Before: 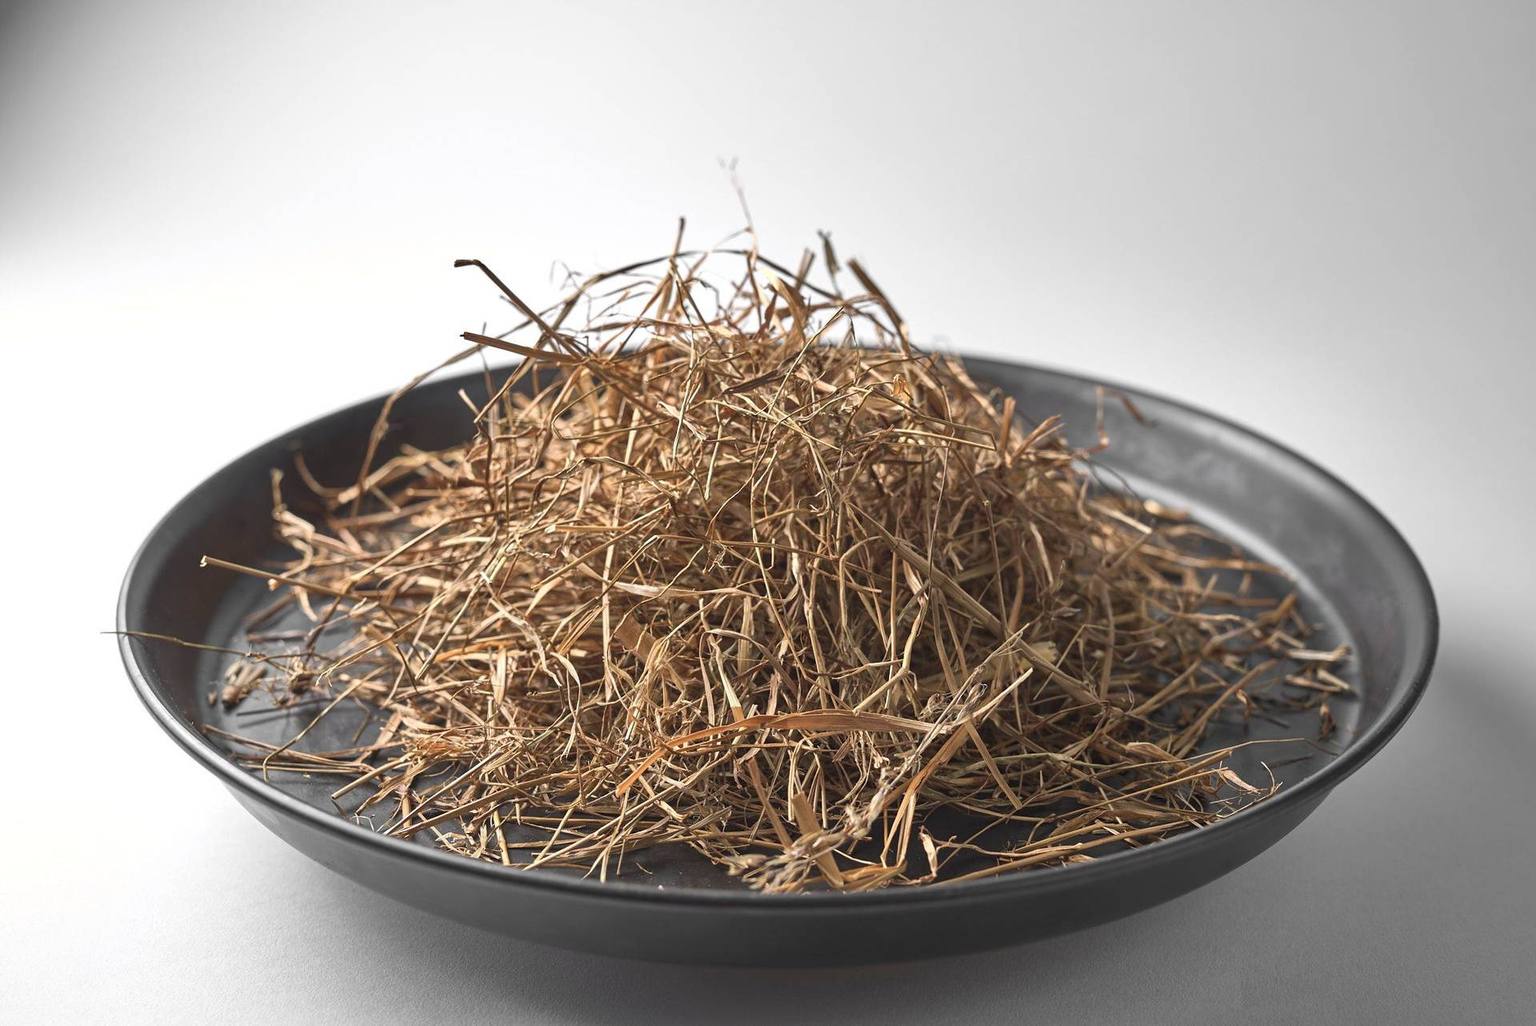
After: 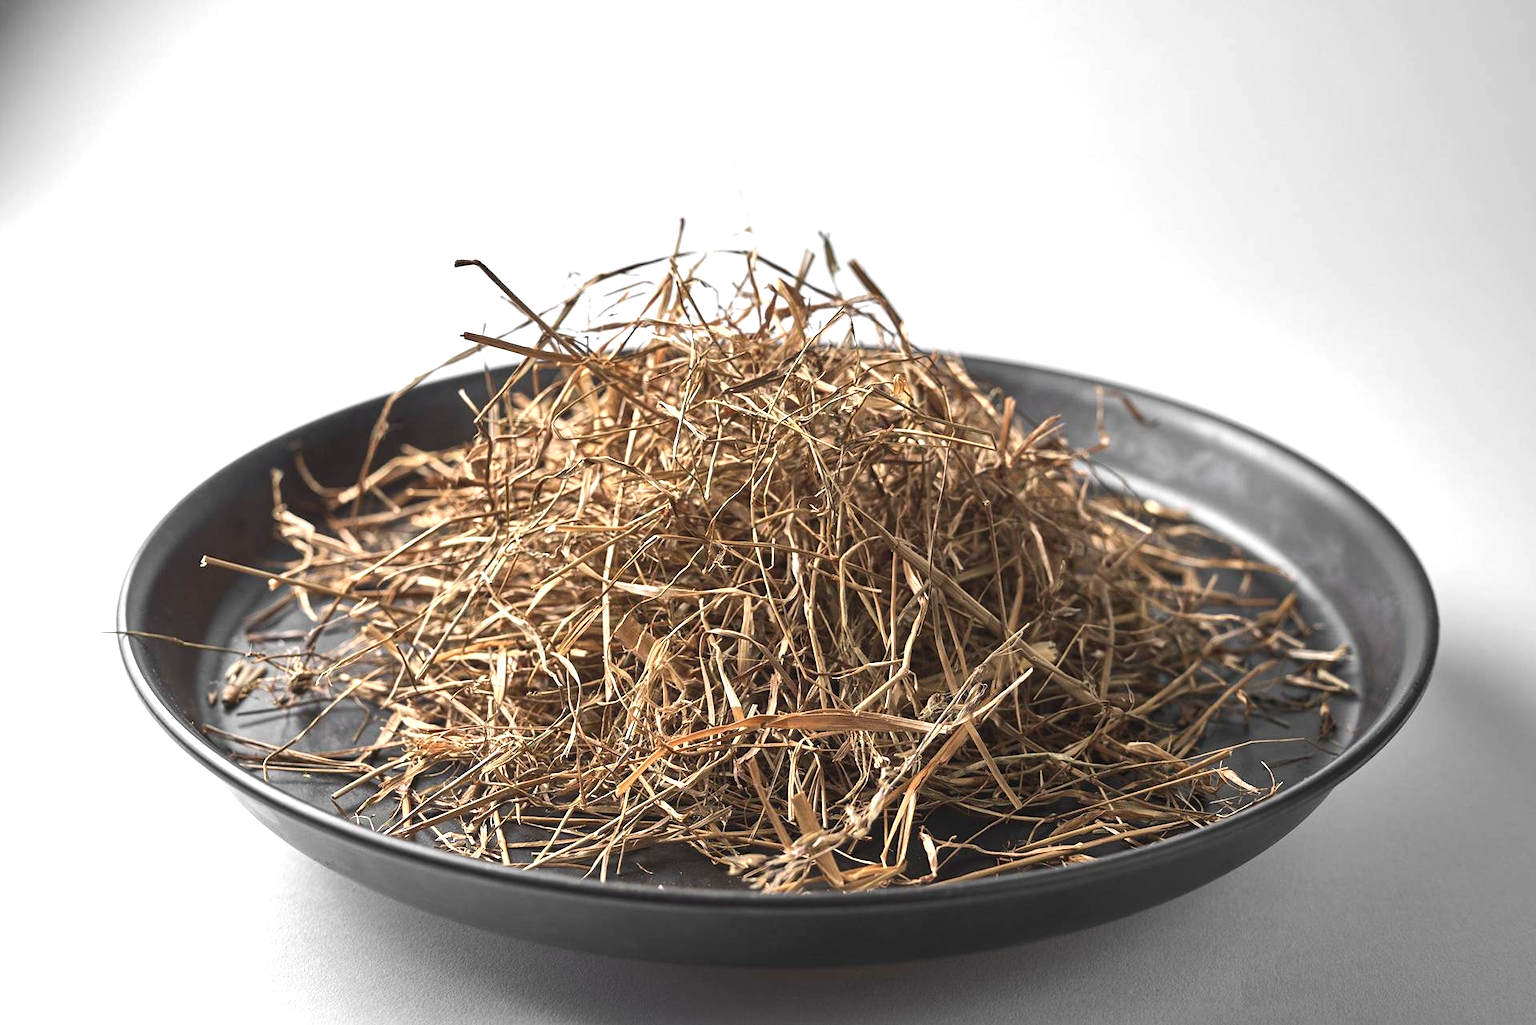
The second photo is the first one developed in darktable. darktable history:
tone equalizer: -8 EV -0.417 EV, -7 EV -0.389 EV, -6 EV -0.333 EV, -5 EV -0.222 EV, -3 EV 0.222 EV, -2 EV 0.333 EV, -1 EV 0.389 EV, +0 EV 0.417 EV, edges refinement/feathering 500, mask exposure compensation -1.57 EV, preserve details no
rgb levels: preserve colors max RGB
exposure: exposure 0.197 EV, compensate highlight preservation false
